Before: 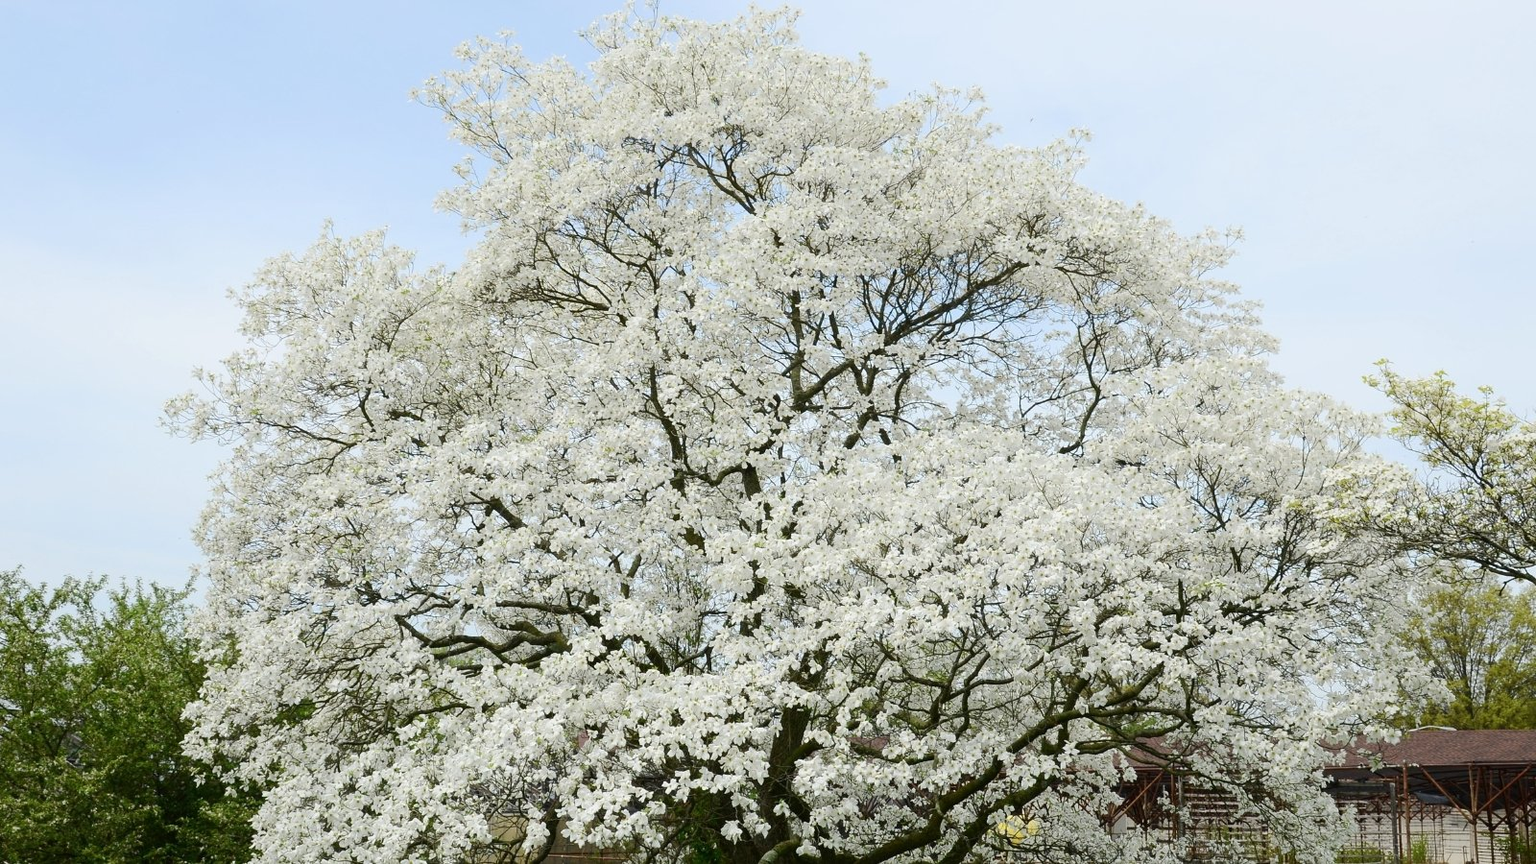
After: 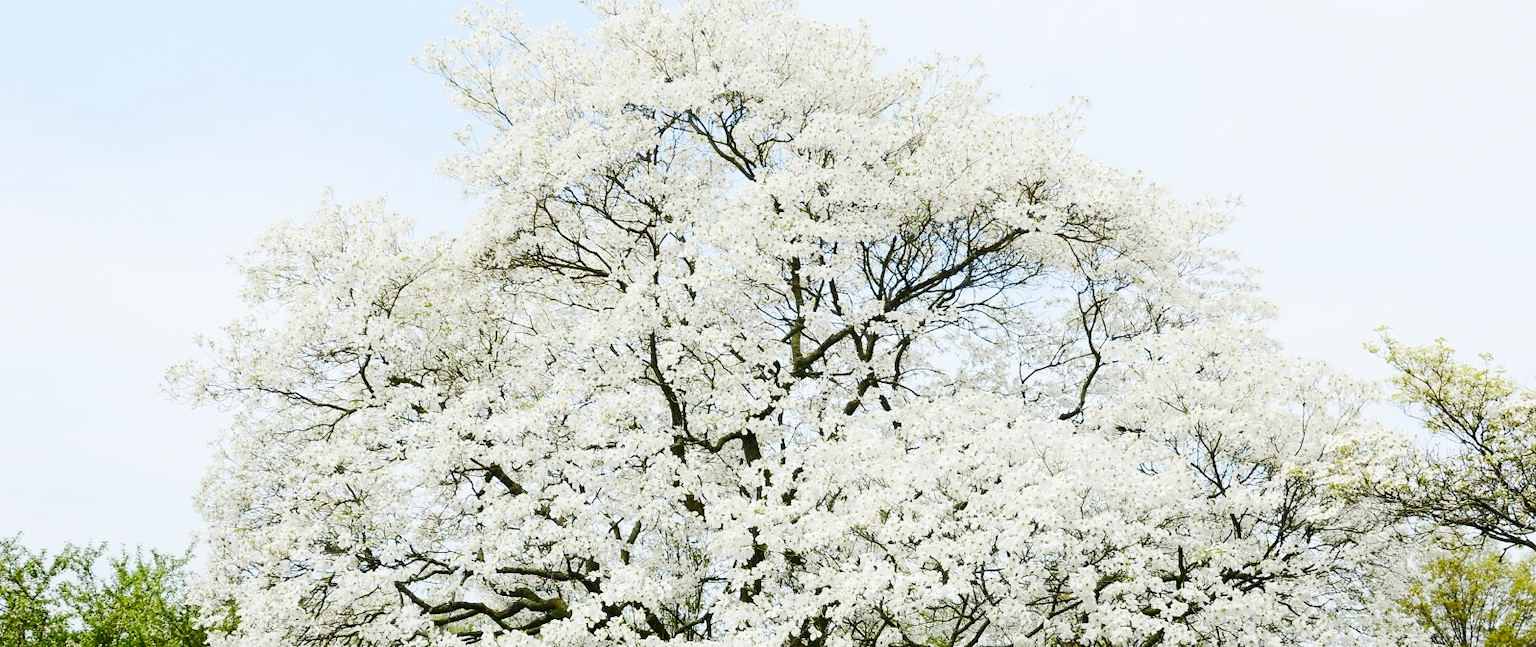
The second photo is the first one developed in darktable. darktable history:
base curve: curves: ch0 [(0, 0) (0.032, 0.025) (0.121, 0.166) (0.206, 0.329) (0.605, 0.79) (1, 1)], preserve colors none
color balance rgb: power › hue 61.77°, perceptual saturation grading › global saturation -2.021%, perceptual saturation grading › highlights -7.069%, perceptual saturation grading › mid-tones 8.134%, perceptual saturation grading › shadows 3.132%, global vibrance 20%
crop: top 3.927%, bottom 21.125%
